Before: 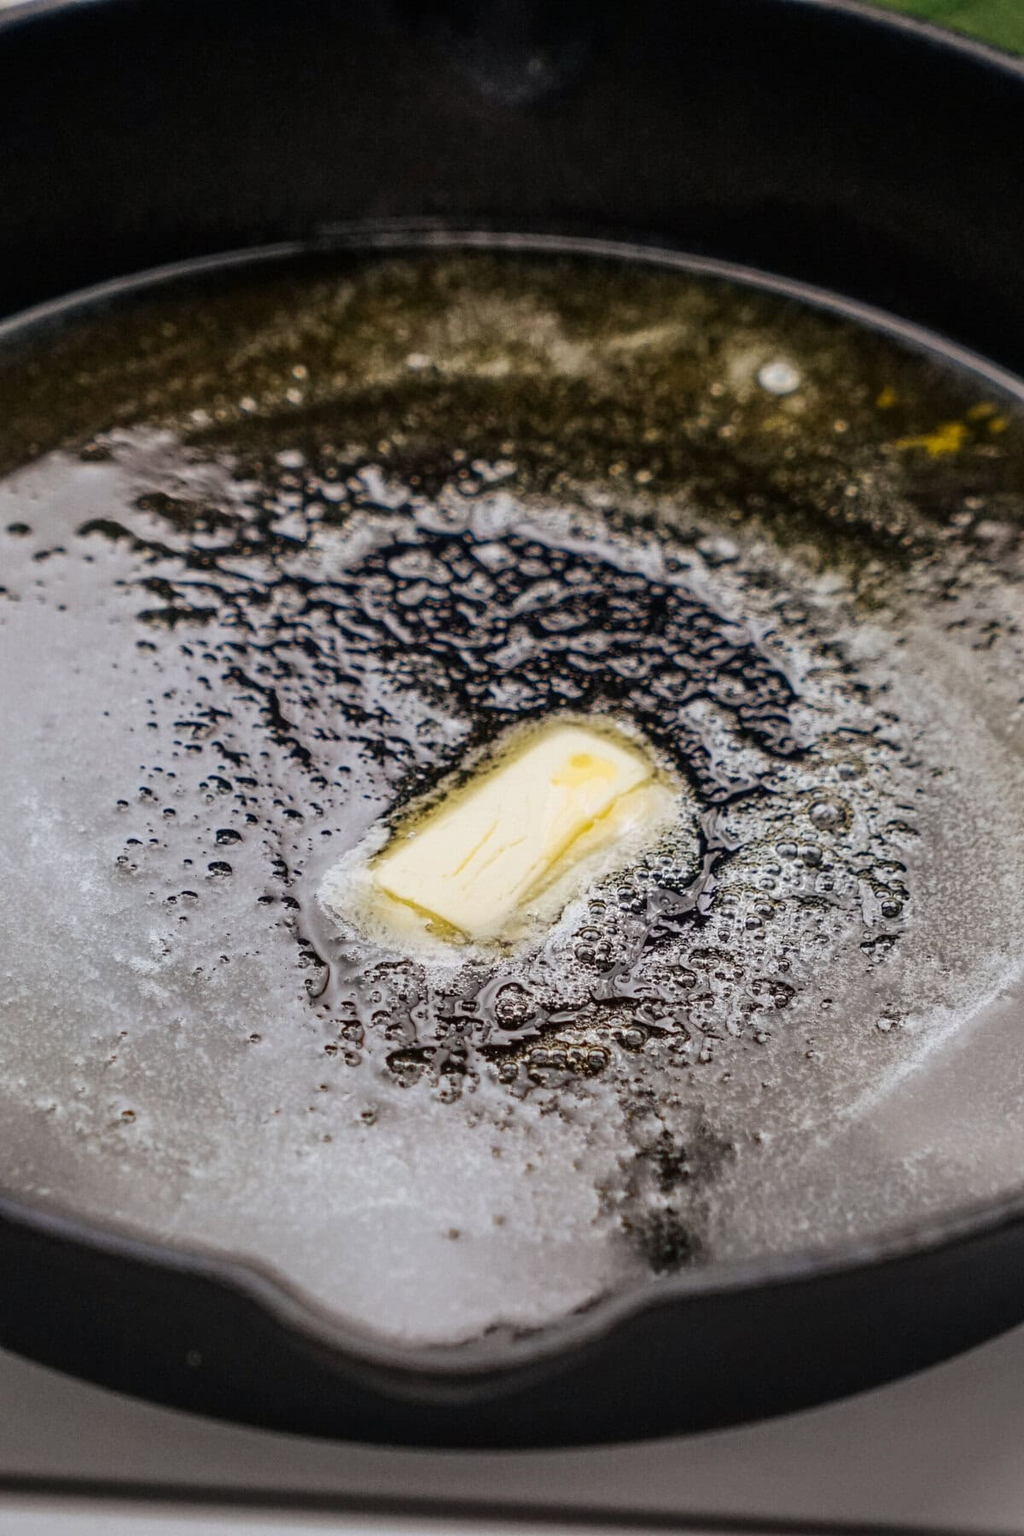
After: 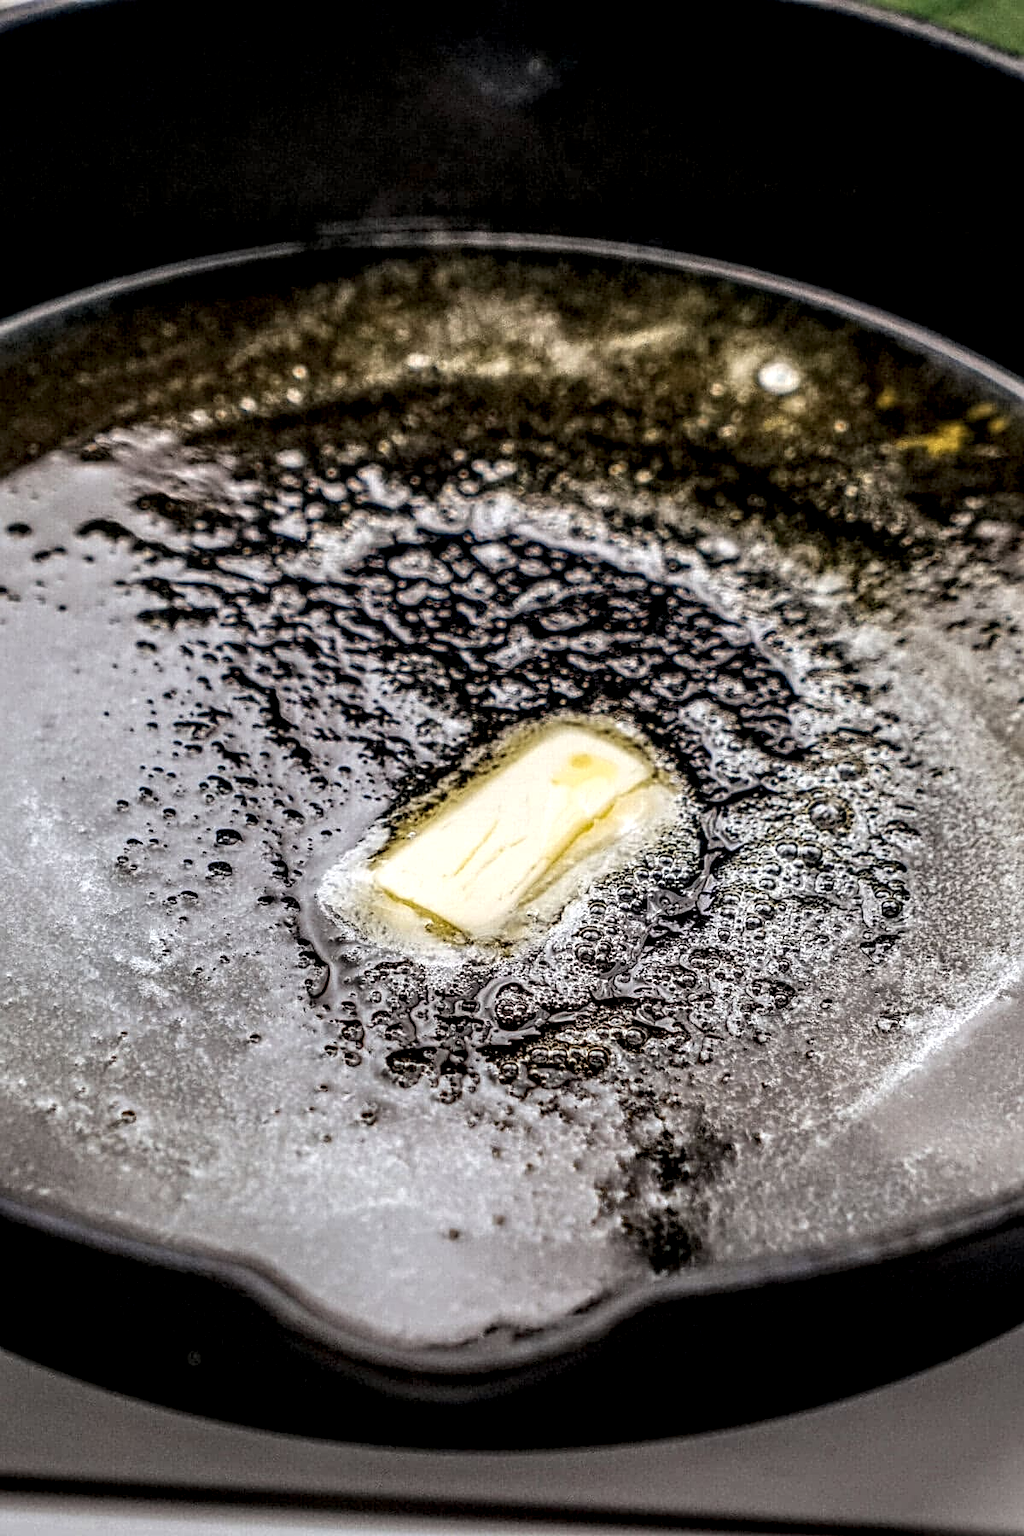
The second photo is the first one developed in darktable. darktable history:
exposure: compensate highlight preservation false
sharpen: on, module defaults
local contrast: highlights 16%, detail 187%
